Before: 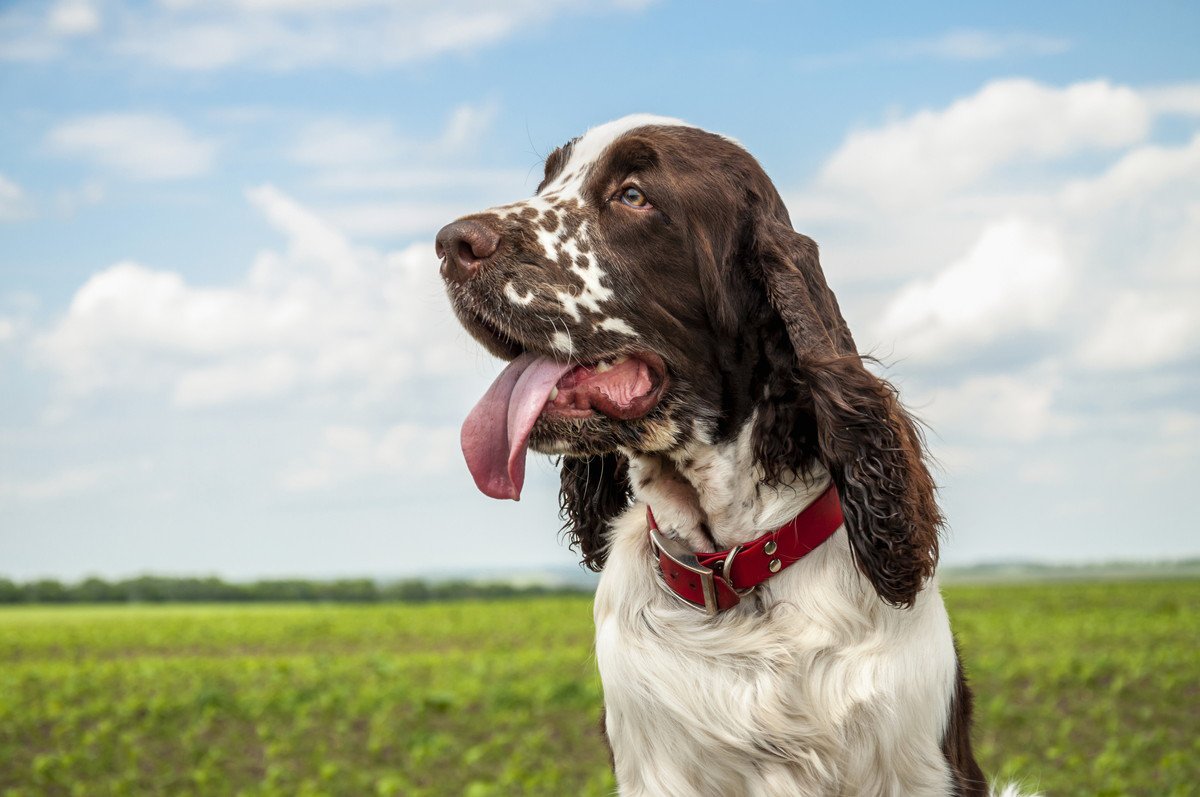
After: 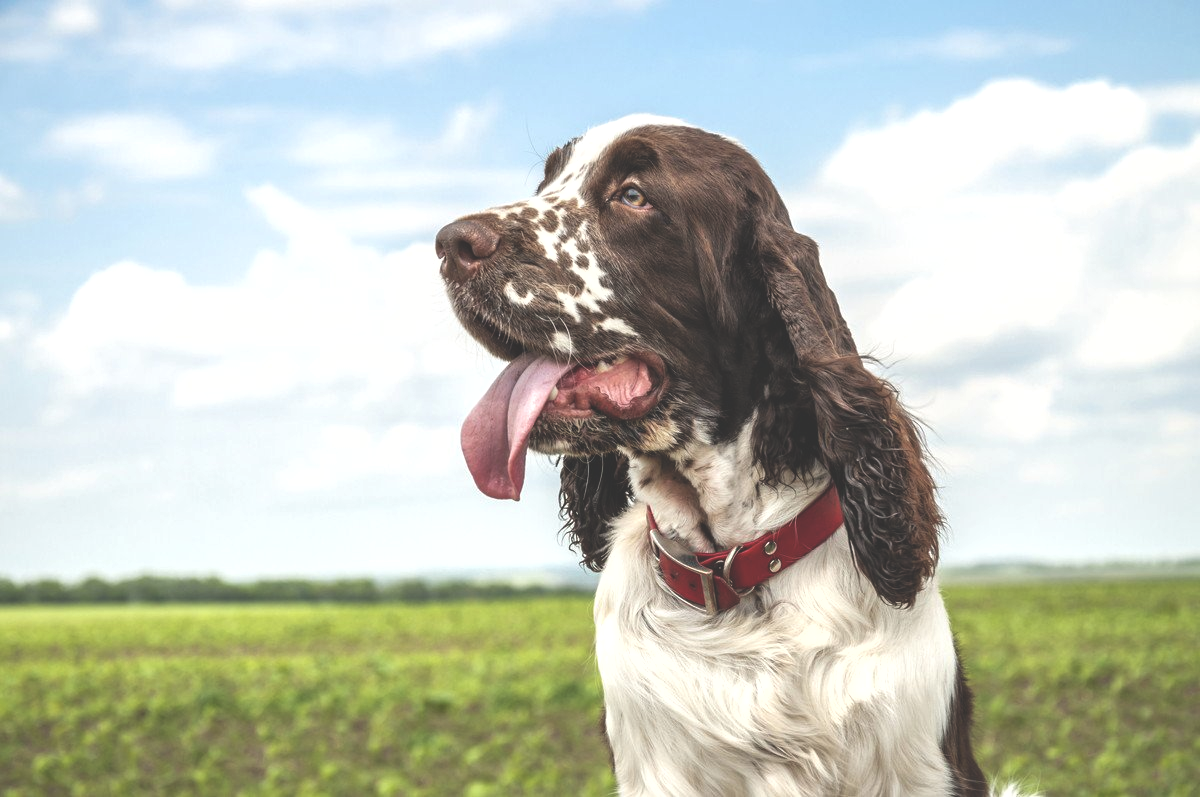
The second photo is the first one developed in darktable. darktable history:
exposure: black level correction -0.029, compensate highlight preservation false
shadows and highlights: radius 112.9, shadows 51.1, white point adjustment 9.07, highlights -2.43, shadows color adjustment 99.14%, highlights color adjustment 0.077%, soften with gaussian
local contrast: mode bilateral grid, contrast 20, coarseness 50, detail 121%, midtone range 0.2
